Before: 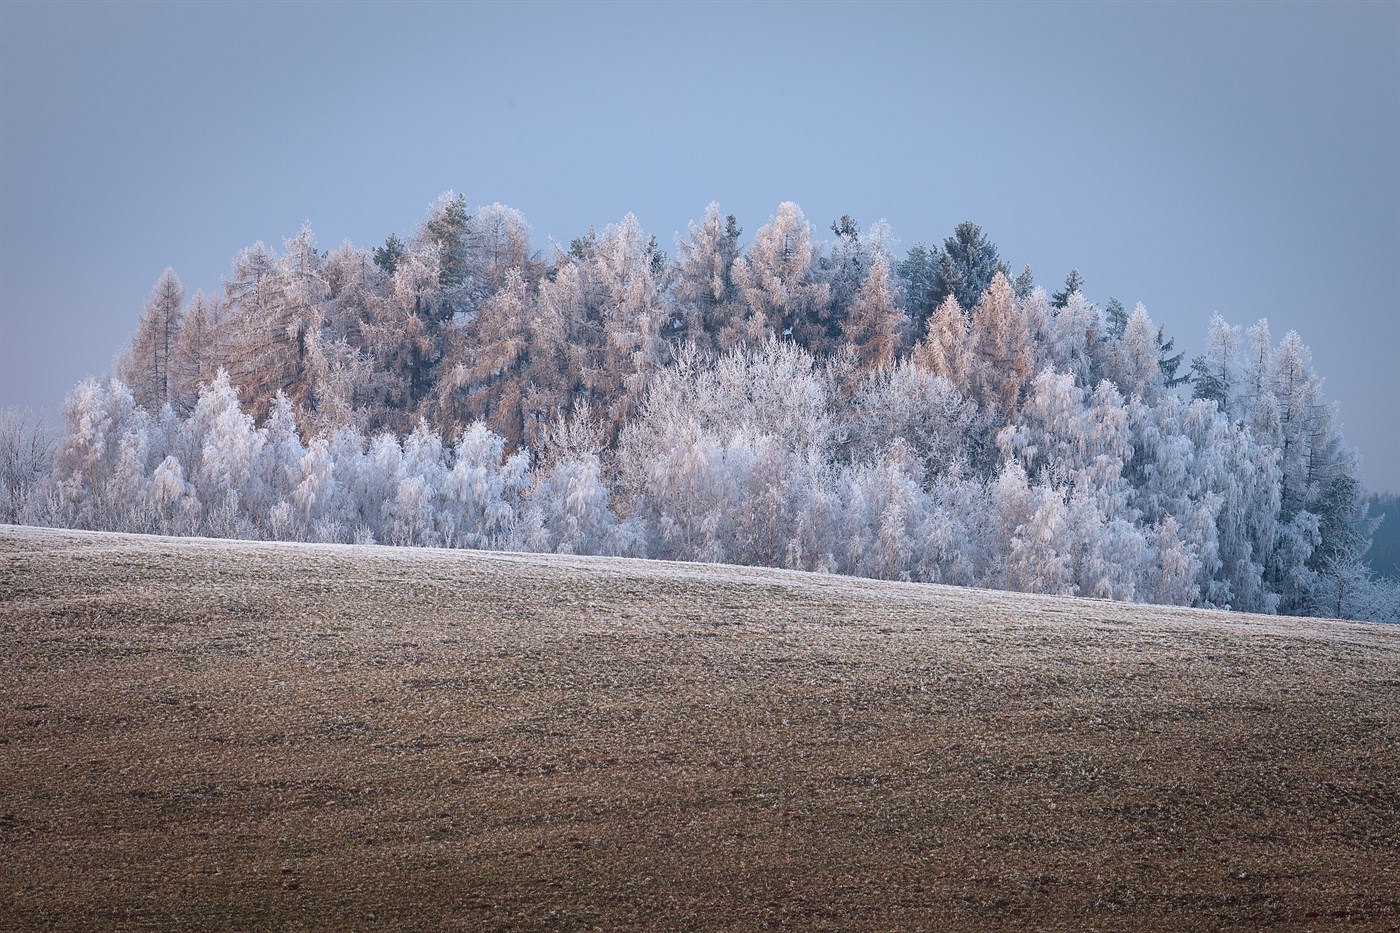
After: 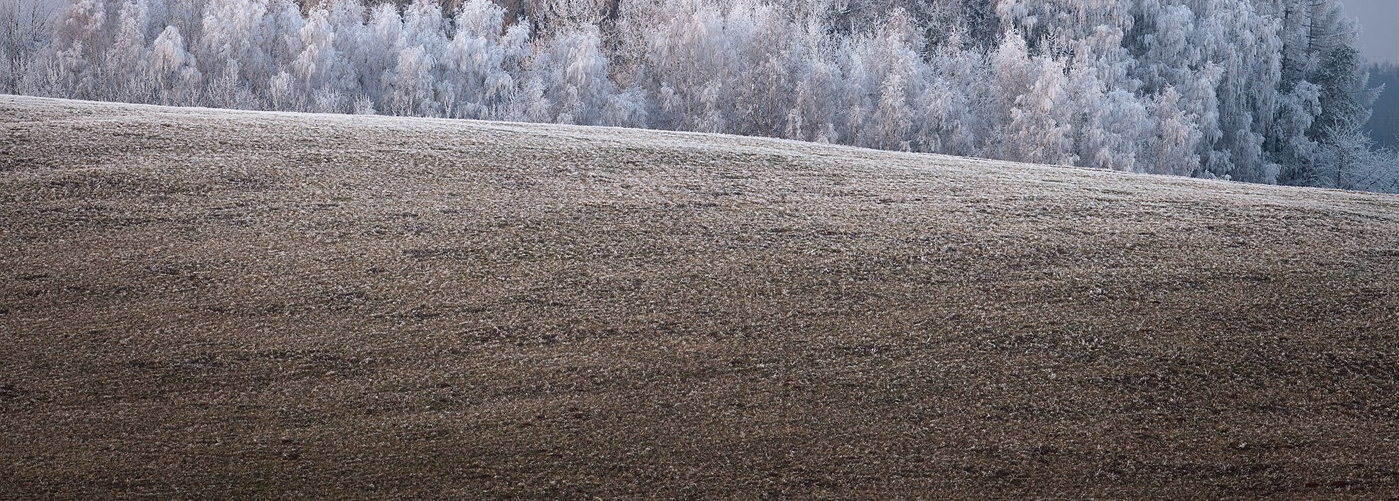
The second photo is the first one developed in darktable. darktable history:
contrast brightness saturation: contrast 0.06, brightness -0.01, saturation -0.23
crop and rotate: top 46.237%
